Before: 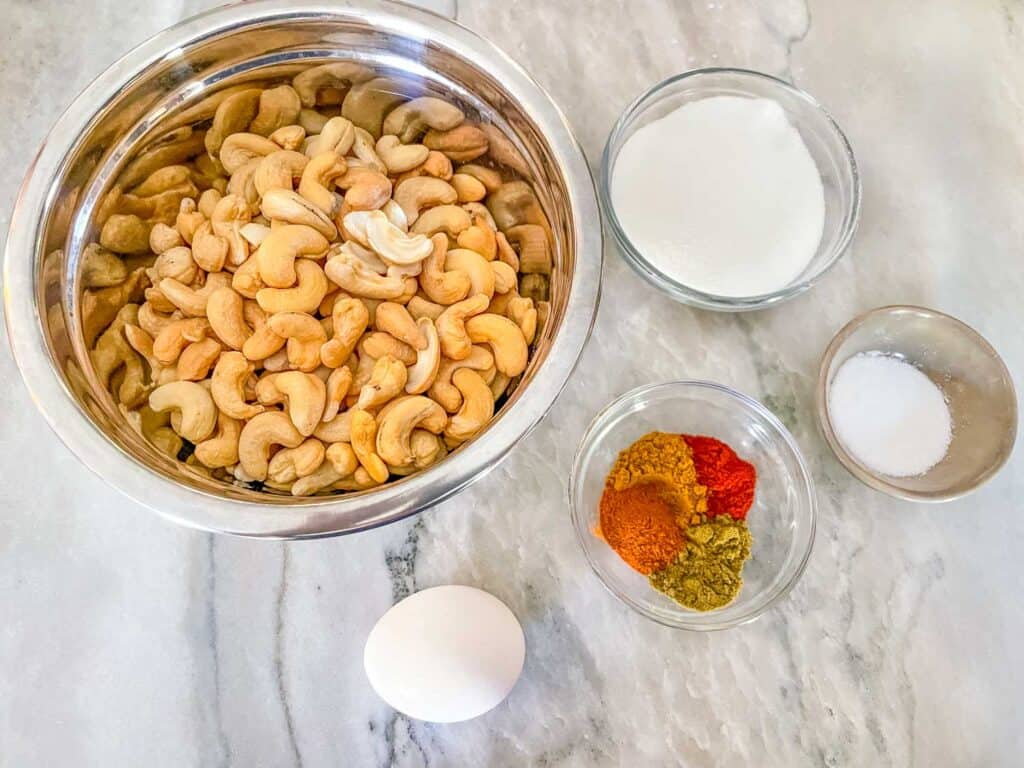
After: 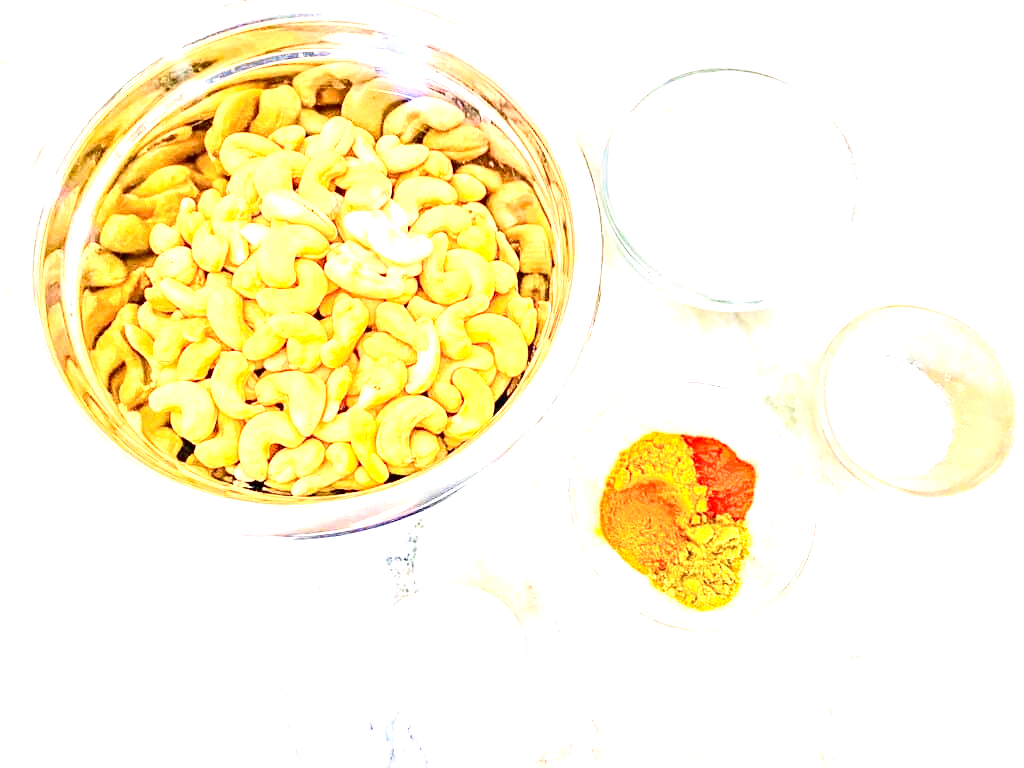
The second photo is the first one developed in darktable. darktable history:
exposure: black level correction 0.001, exposure 1.994 EV, compensate highlight preservation false
velvia: strength 22.24%
haze removal: compatibility mode true, adaptive false
contrast brightness saturation: contrast 0.293
